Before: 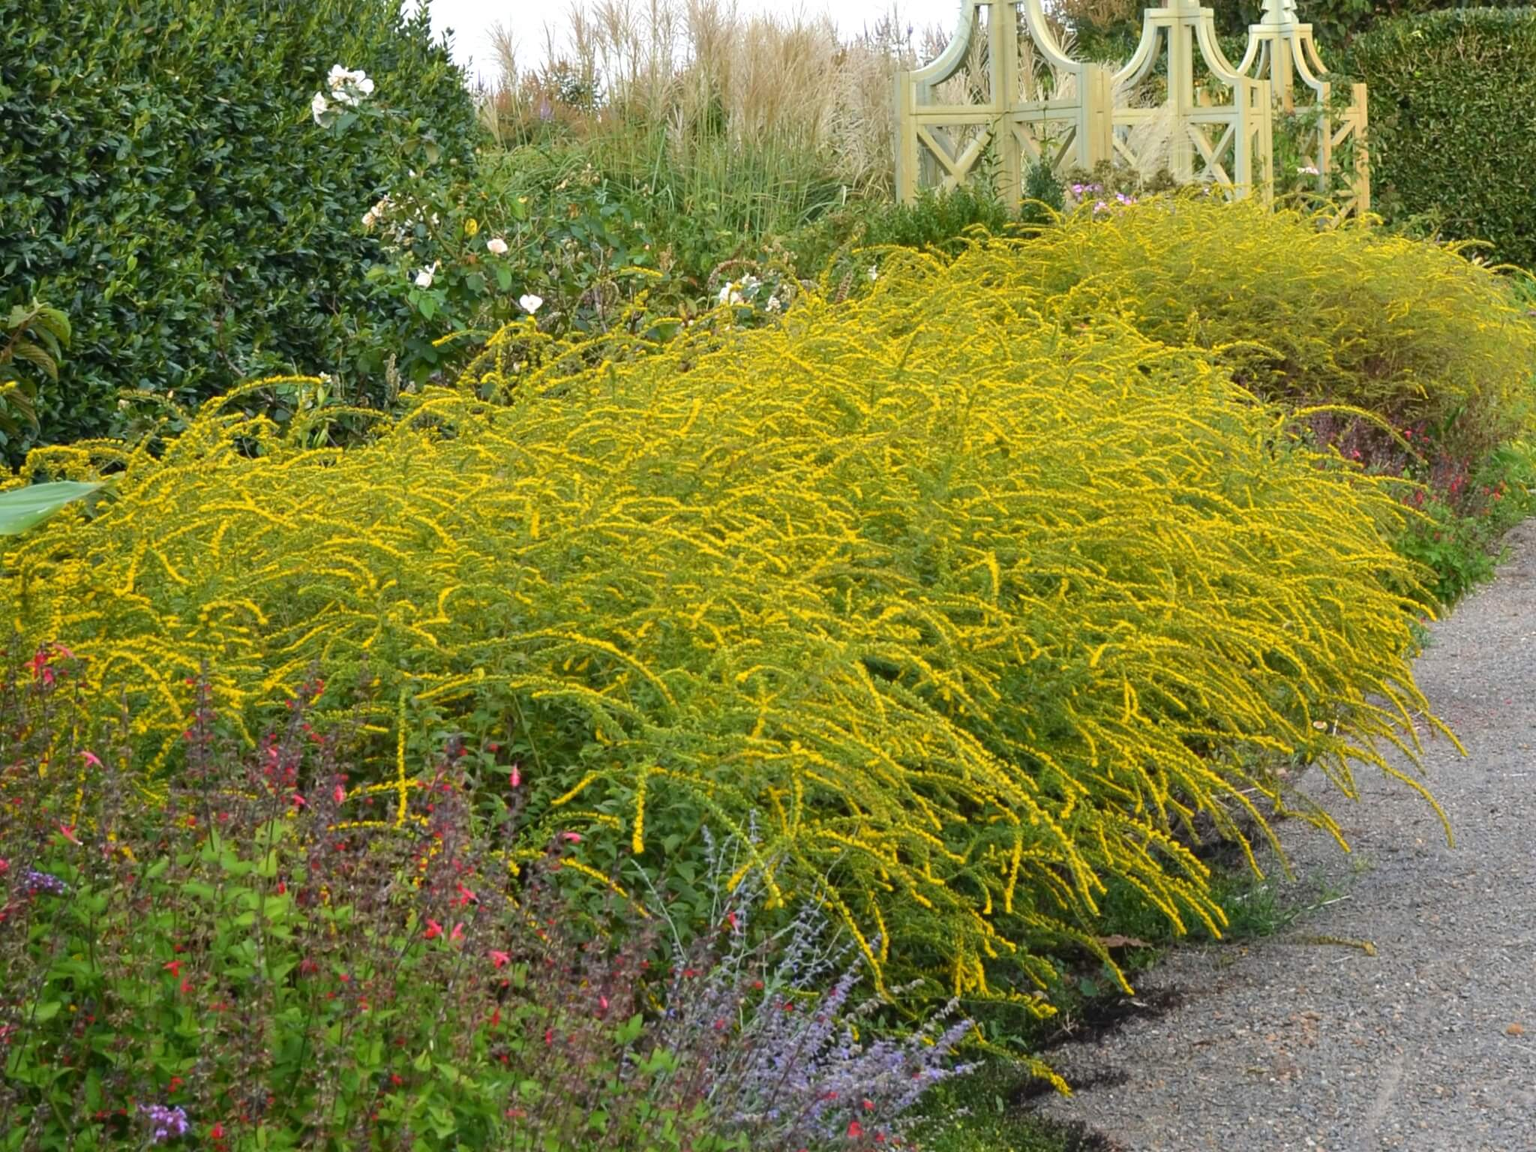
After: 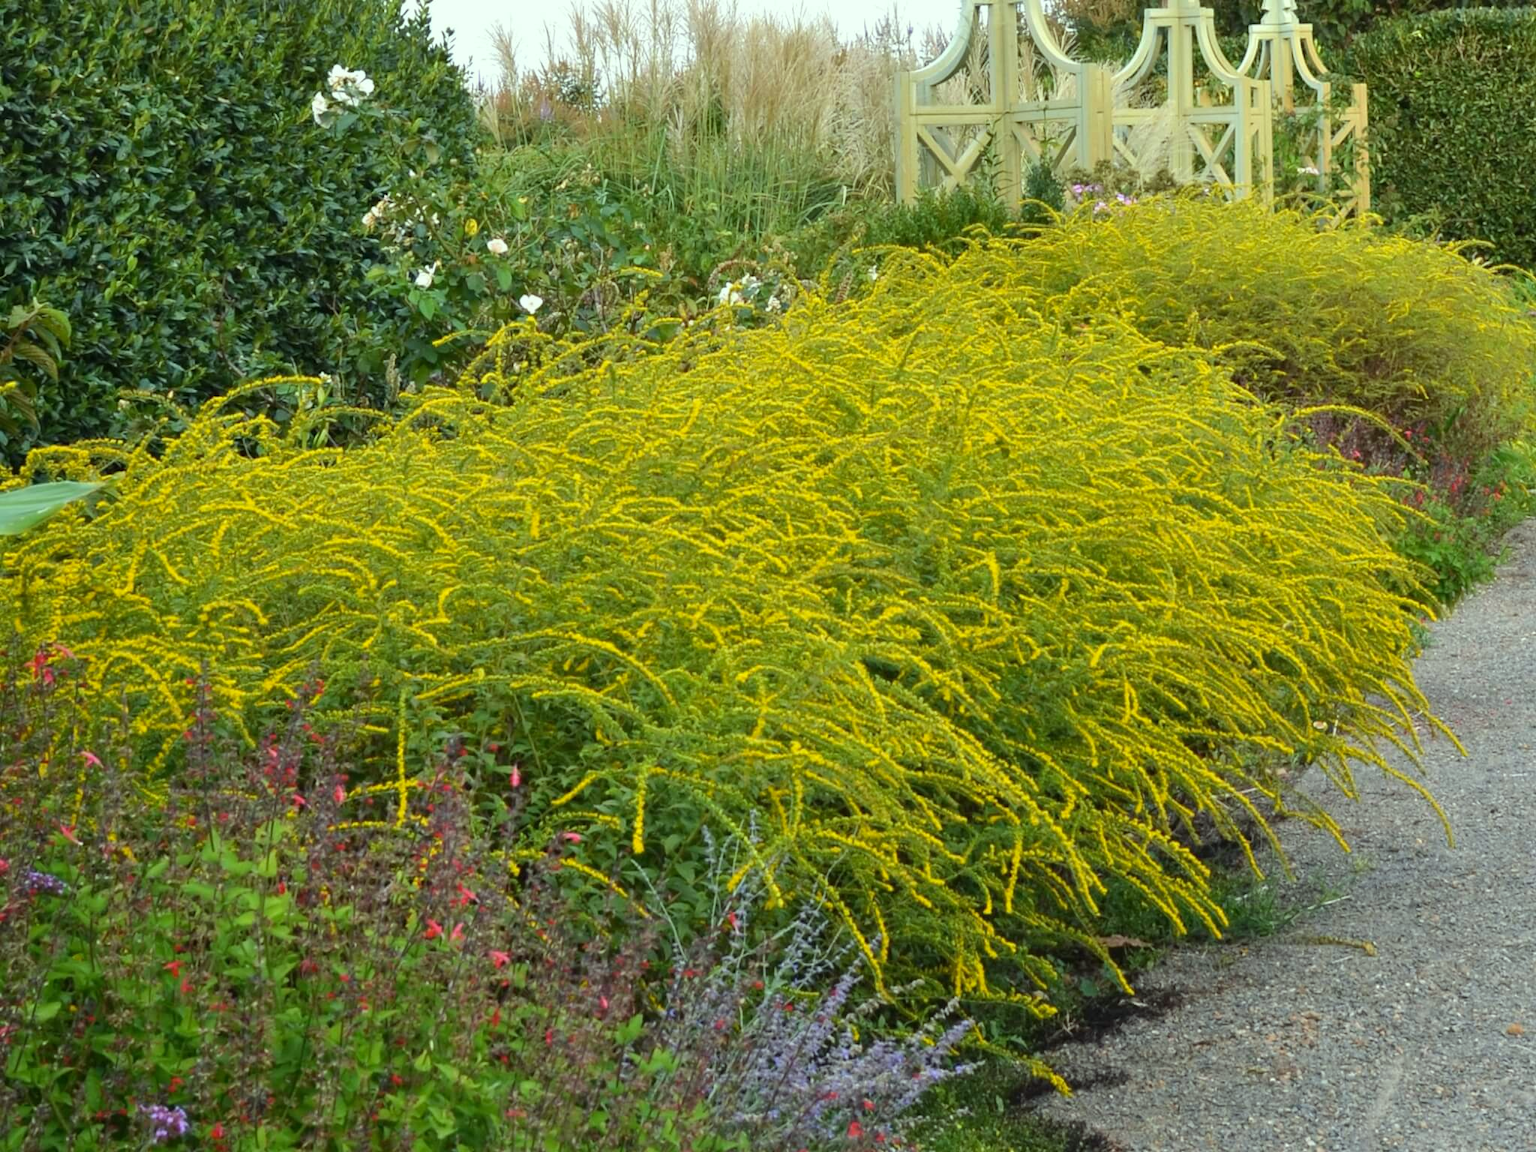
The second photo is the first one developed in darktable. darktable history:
exposure: exposure -0.021 EV, compensate highlight preservation false
color correction: highlights a* -8, highlights b* 3.1
